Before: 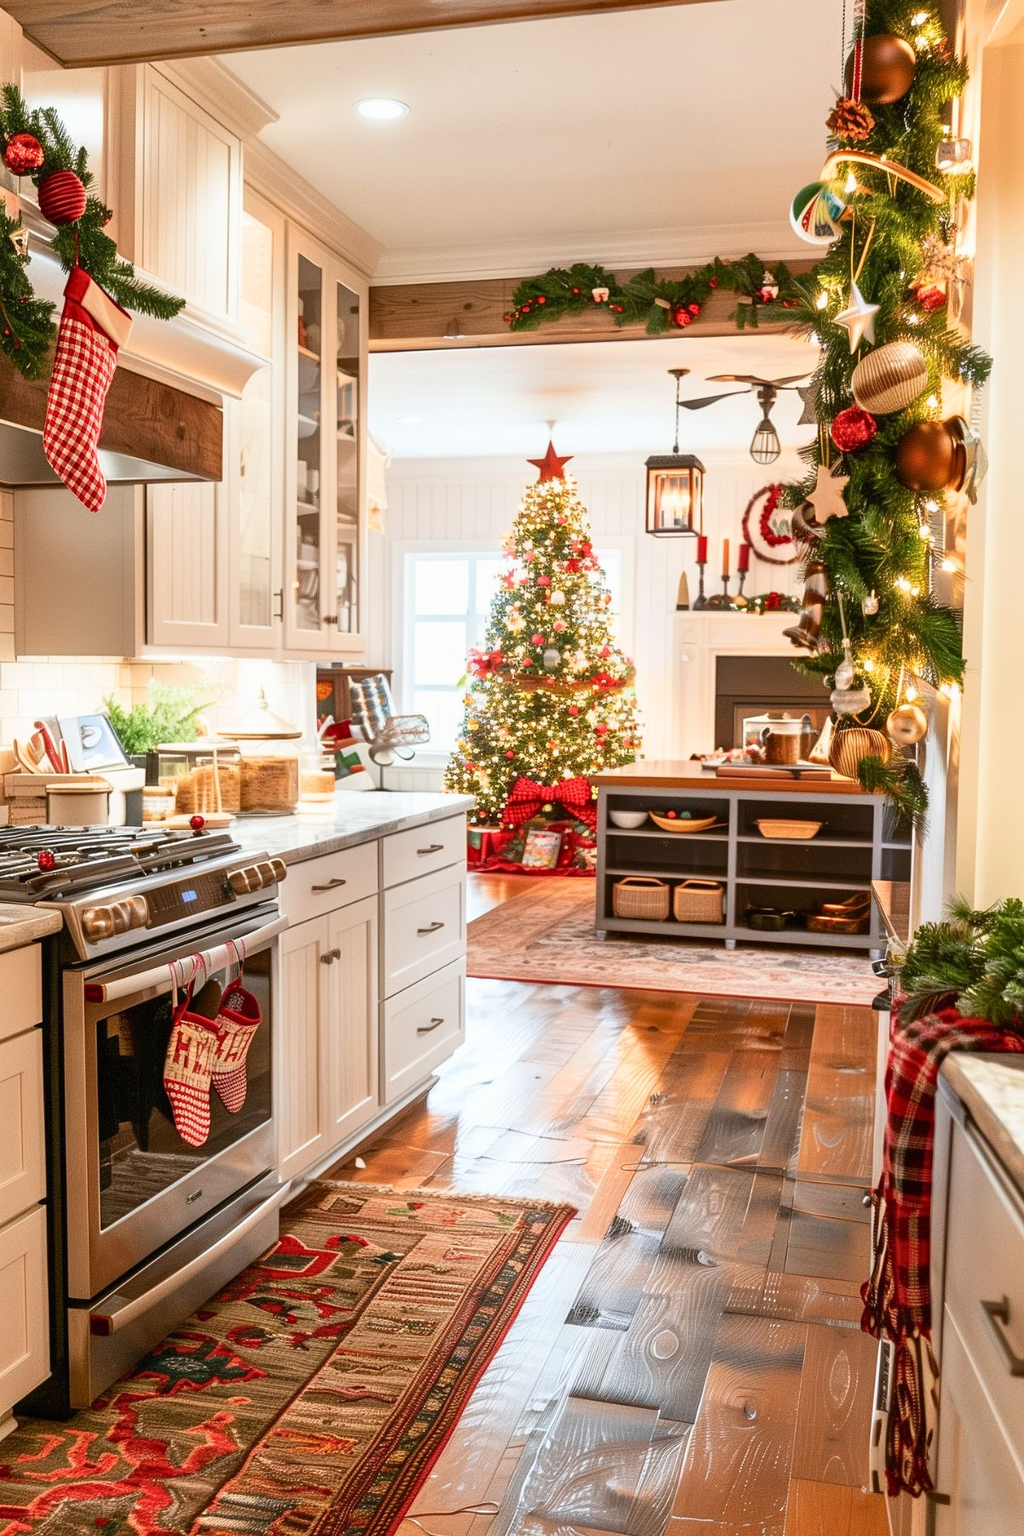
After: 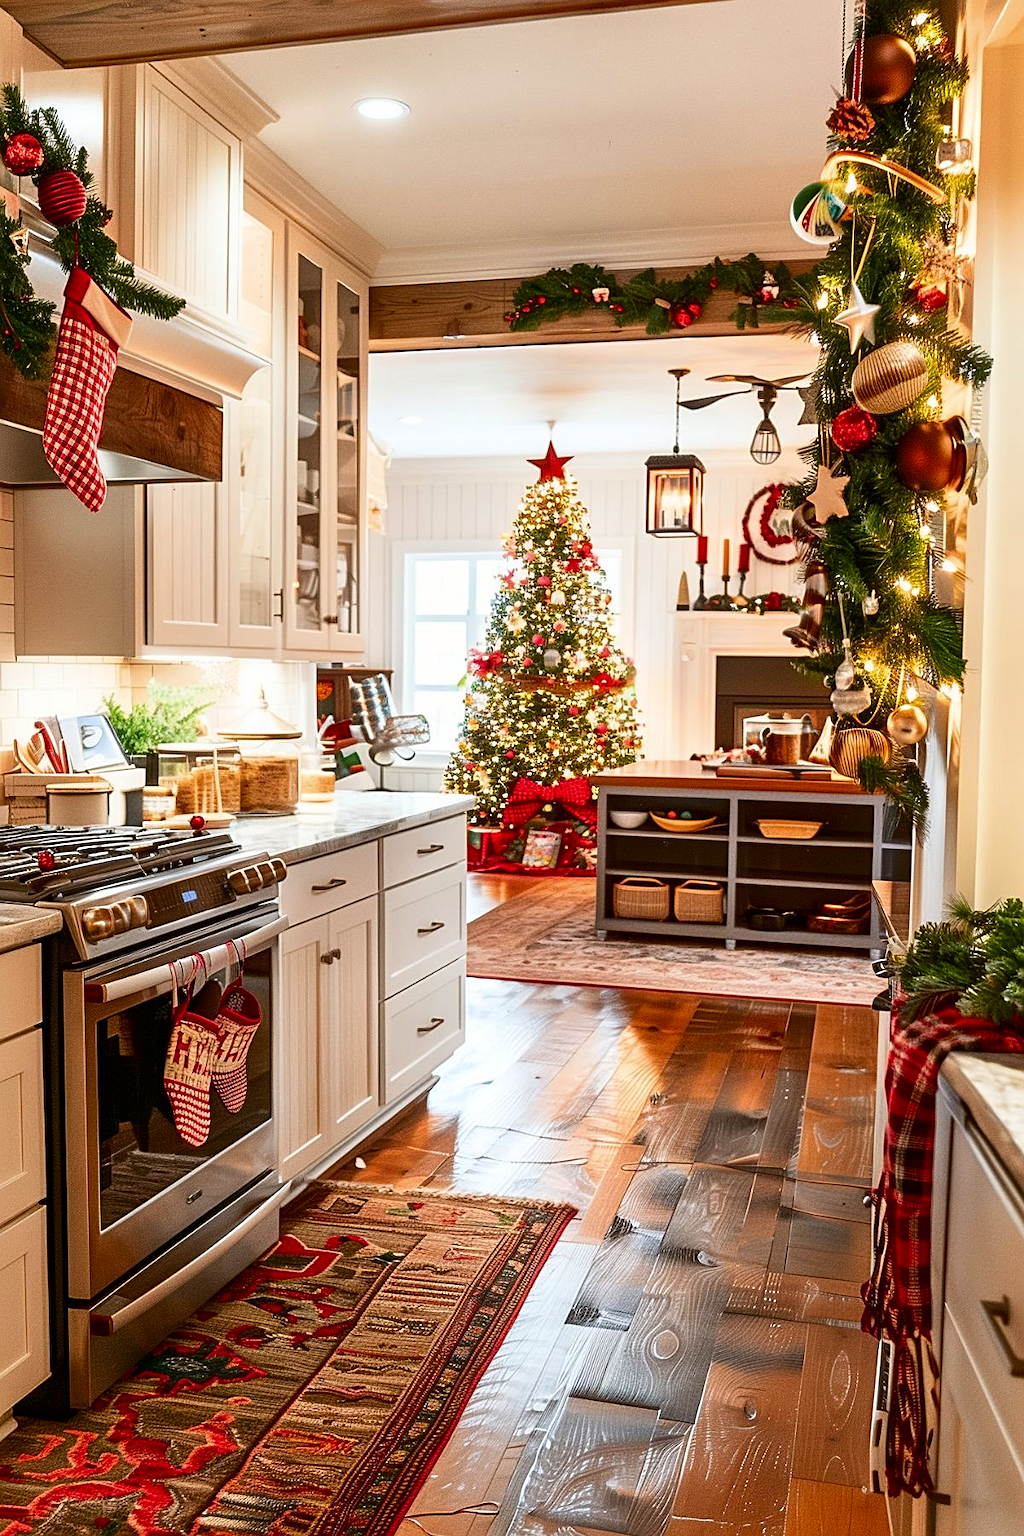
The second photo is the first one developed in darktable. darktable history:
sharpen: on, module defaults
contrast brightness saturation: contrast 0.066, brightness -0.146, saturation 0.114
tone equalizer: edges refinement/feathering 500, mask exposure compensation -1.57 EV, preserve details no
